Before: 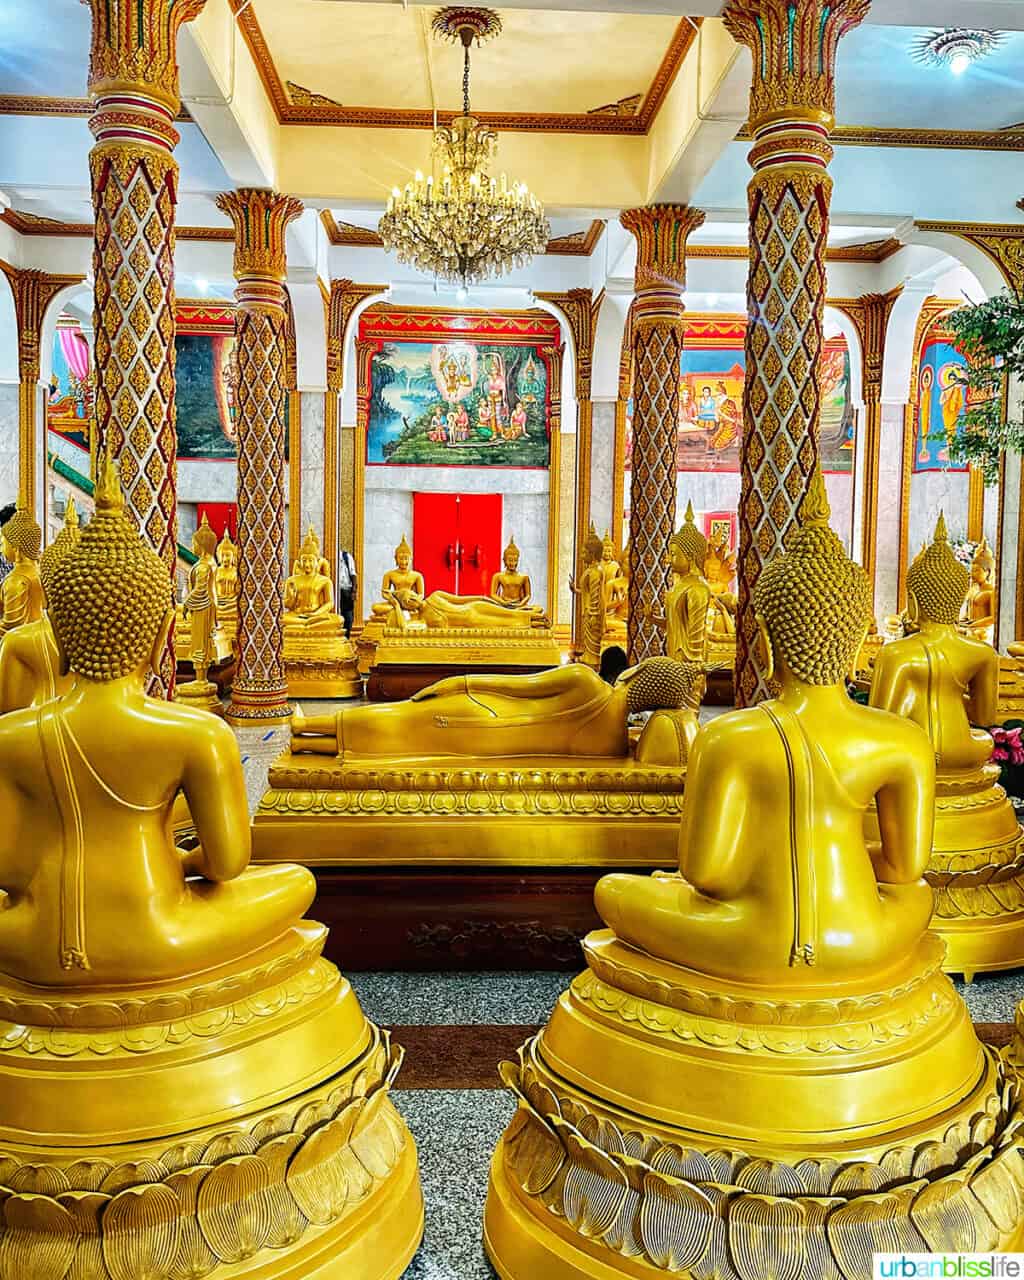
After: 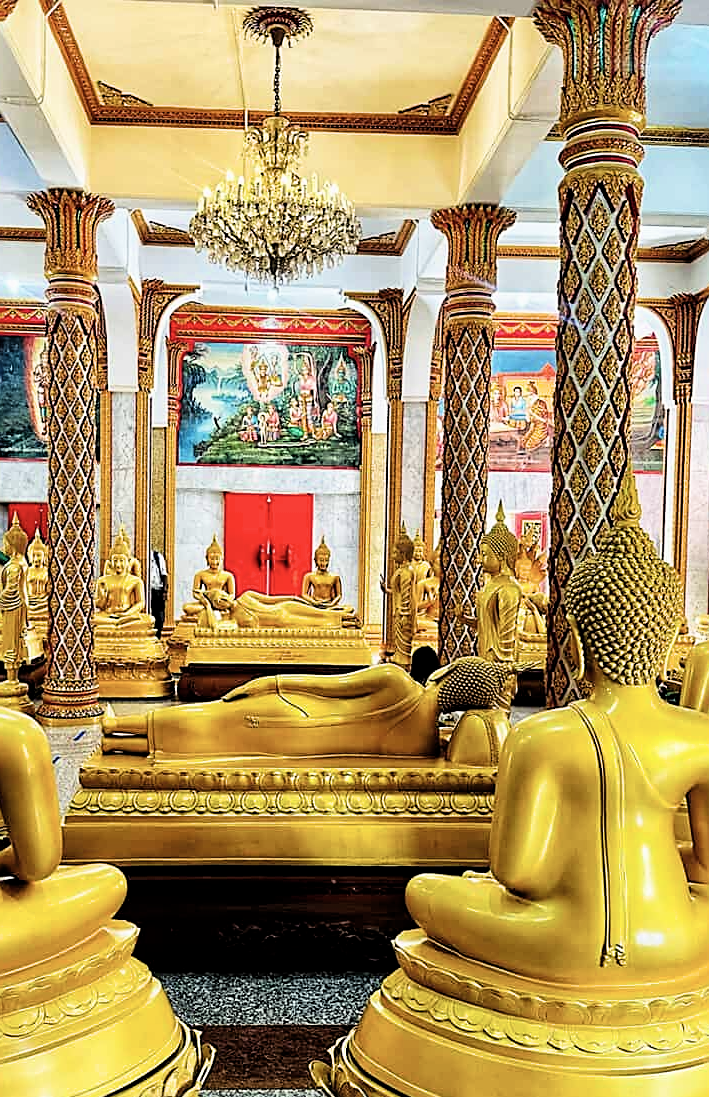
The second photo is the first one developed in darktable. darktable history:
sharpen: on, module defaults
contrast brightness saturation: saturation -0.068
crop: left 18.478%, right 12.192%, bottom 14.285%
filmic rgb: middle gray luminance 8.66%, black relative exposure -6.24 EV, white relative exposure 2.71 EV, target black luminance 0%, hardness 4.76, latitude 73.63%, contrast 1.332, shadows ↔ highlights balance 10.13%
color balance rgb: shadows lift › chroma 3.219%, shadows lift › hue 279.65°, perceptual saturation grading › global saturation 0.046%
